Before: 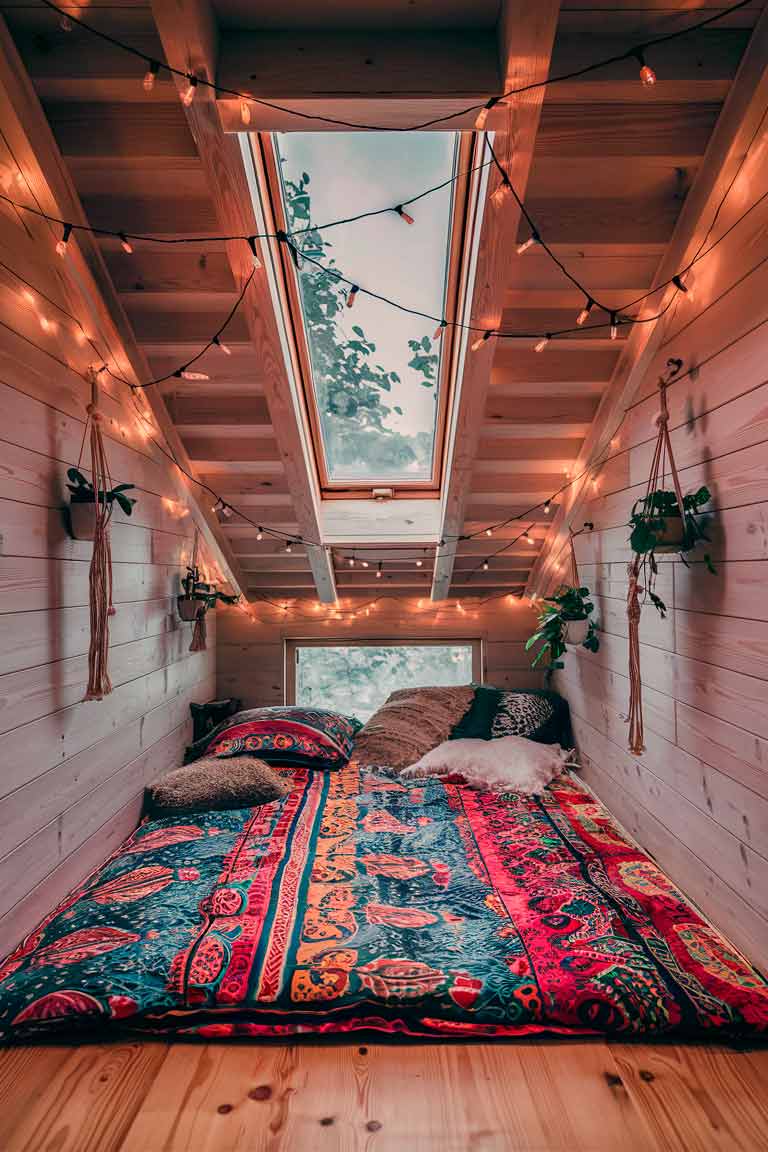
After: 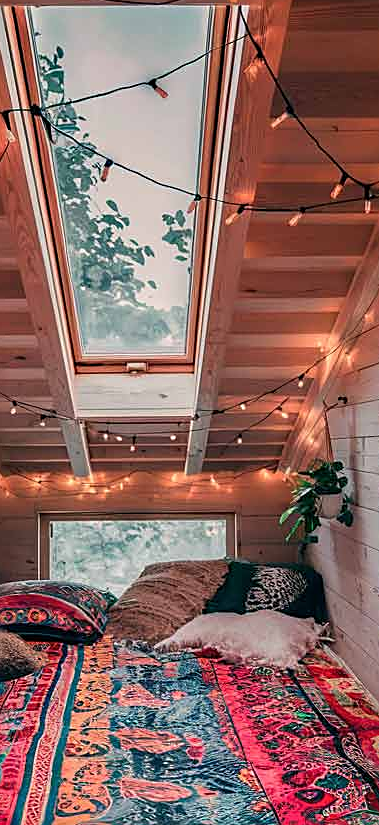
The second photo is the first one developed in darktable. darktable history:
sharpen: on, module defaults
crop: left 32.09%, top 10.981%, right 18.509%, bottom 17.376%
